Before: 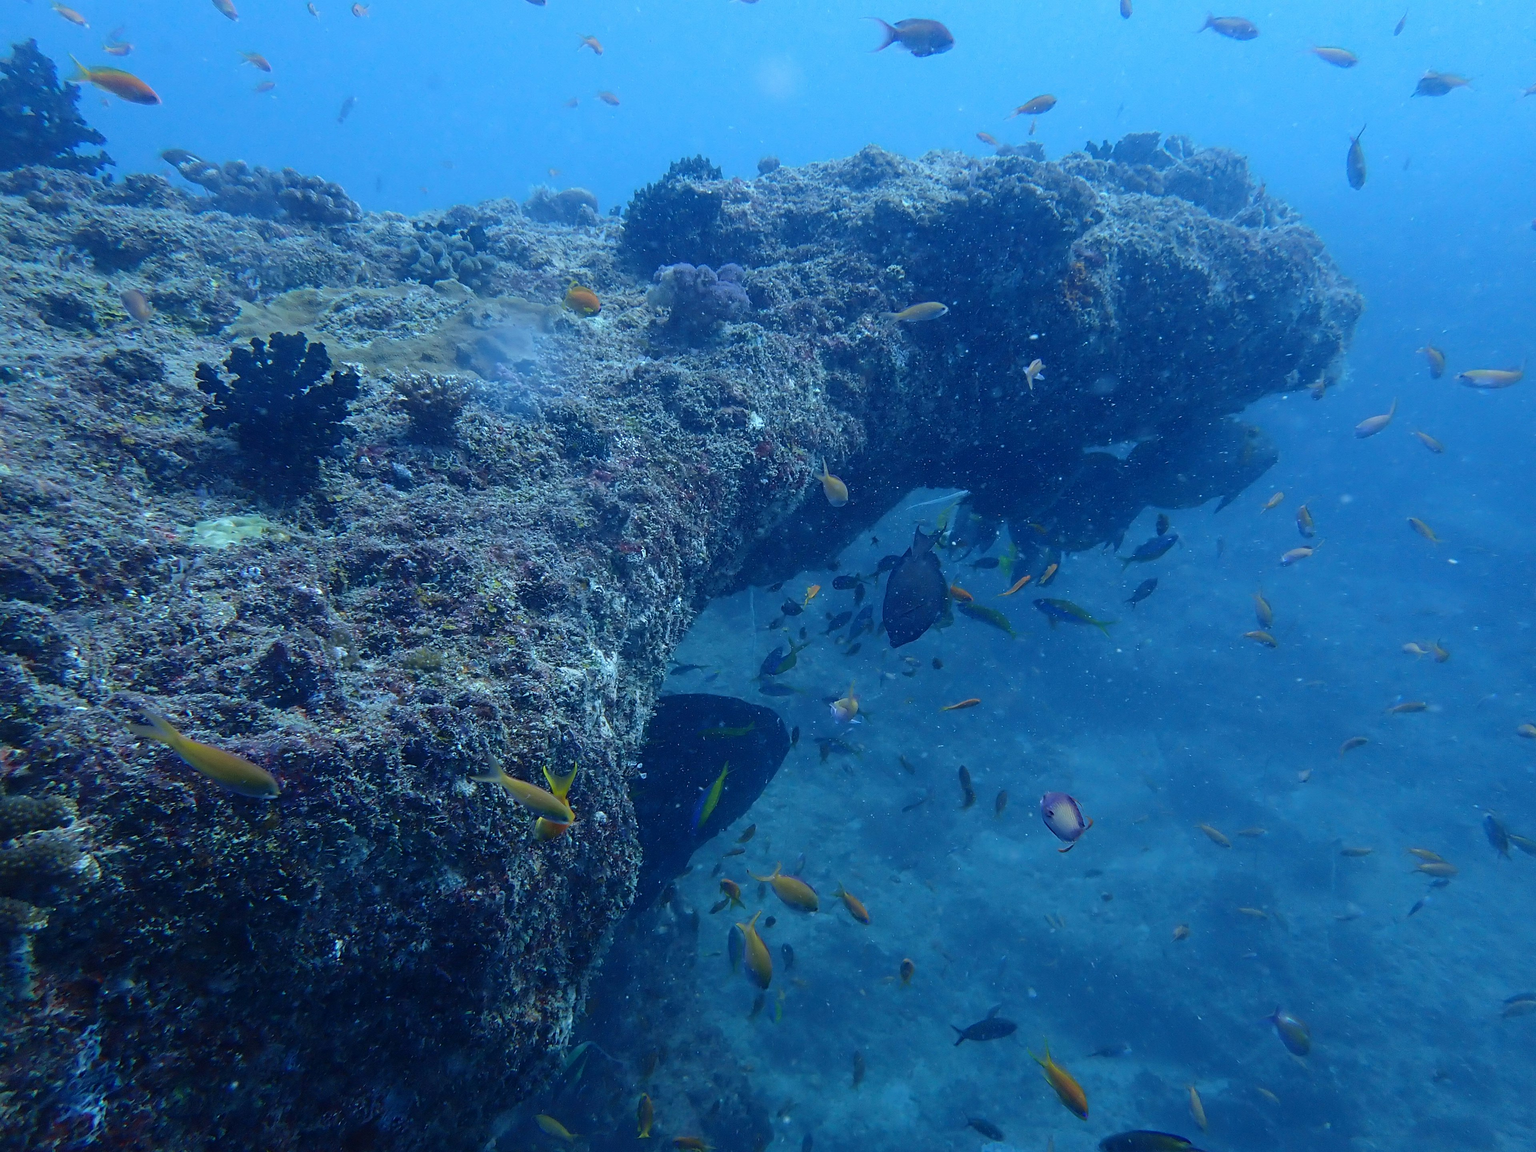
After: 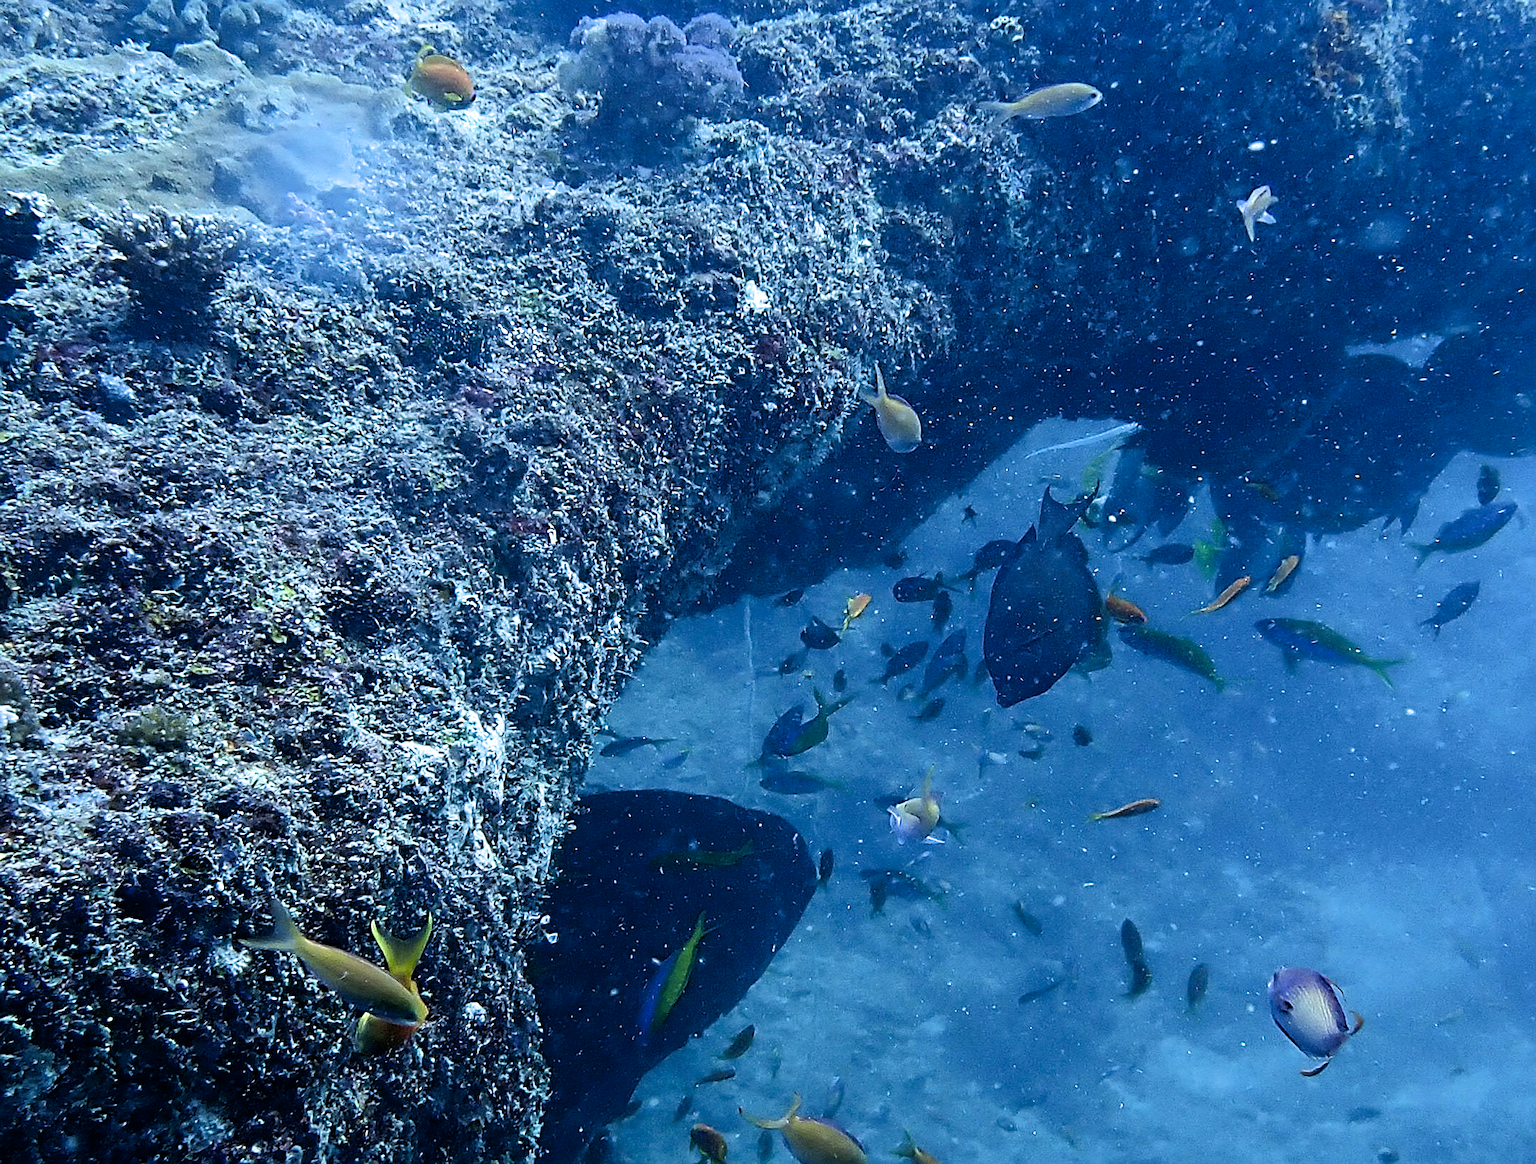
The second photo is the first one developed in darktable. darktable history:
exposure: black level correction 0.005, exposure 0.418 EV, compensate highlight preservation false
sharpen: on, module defaults
crop and rotate: left 22.005%, top 22.228%, right 22.572%, bottom 21.755%
filmic rgb: black relative exposure -8.21 EV, white relative exposure 2.21 EV, hardness 7.06, latitude 85.02%, contrast 1.696, highlights saturation mix -3.29%, shadows ↔ highlights balance -2.28%, preserve chrominance max RGB
